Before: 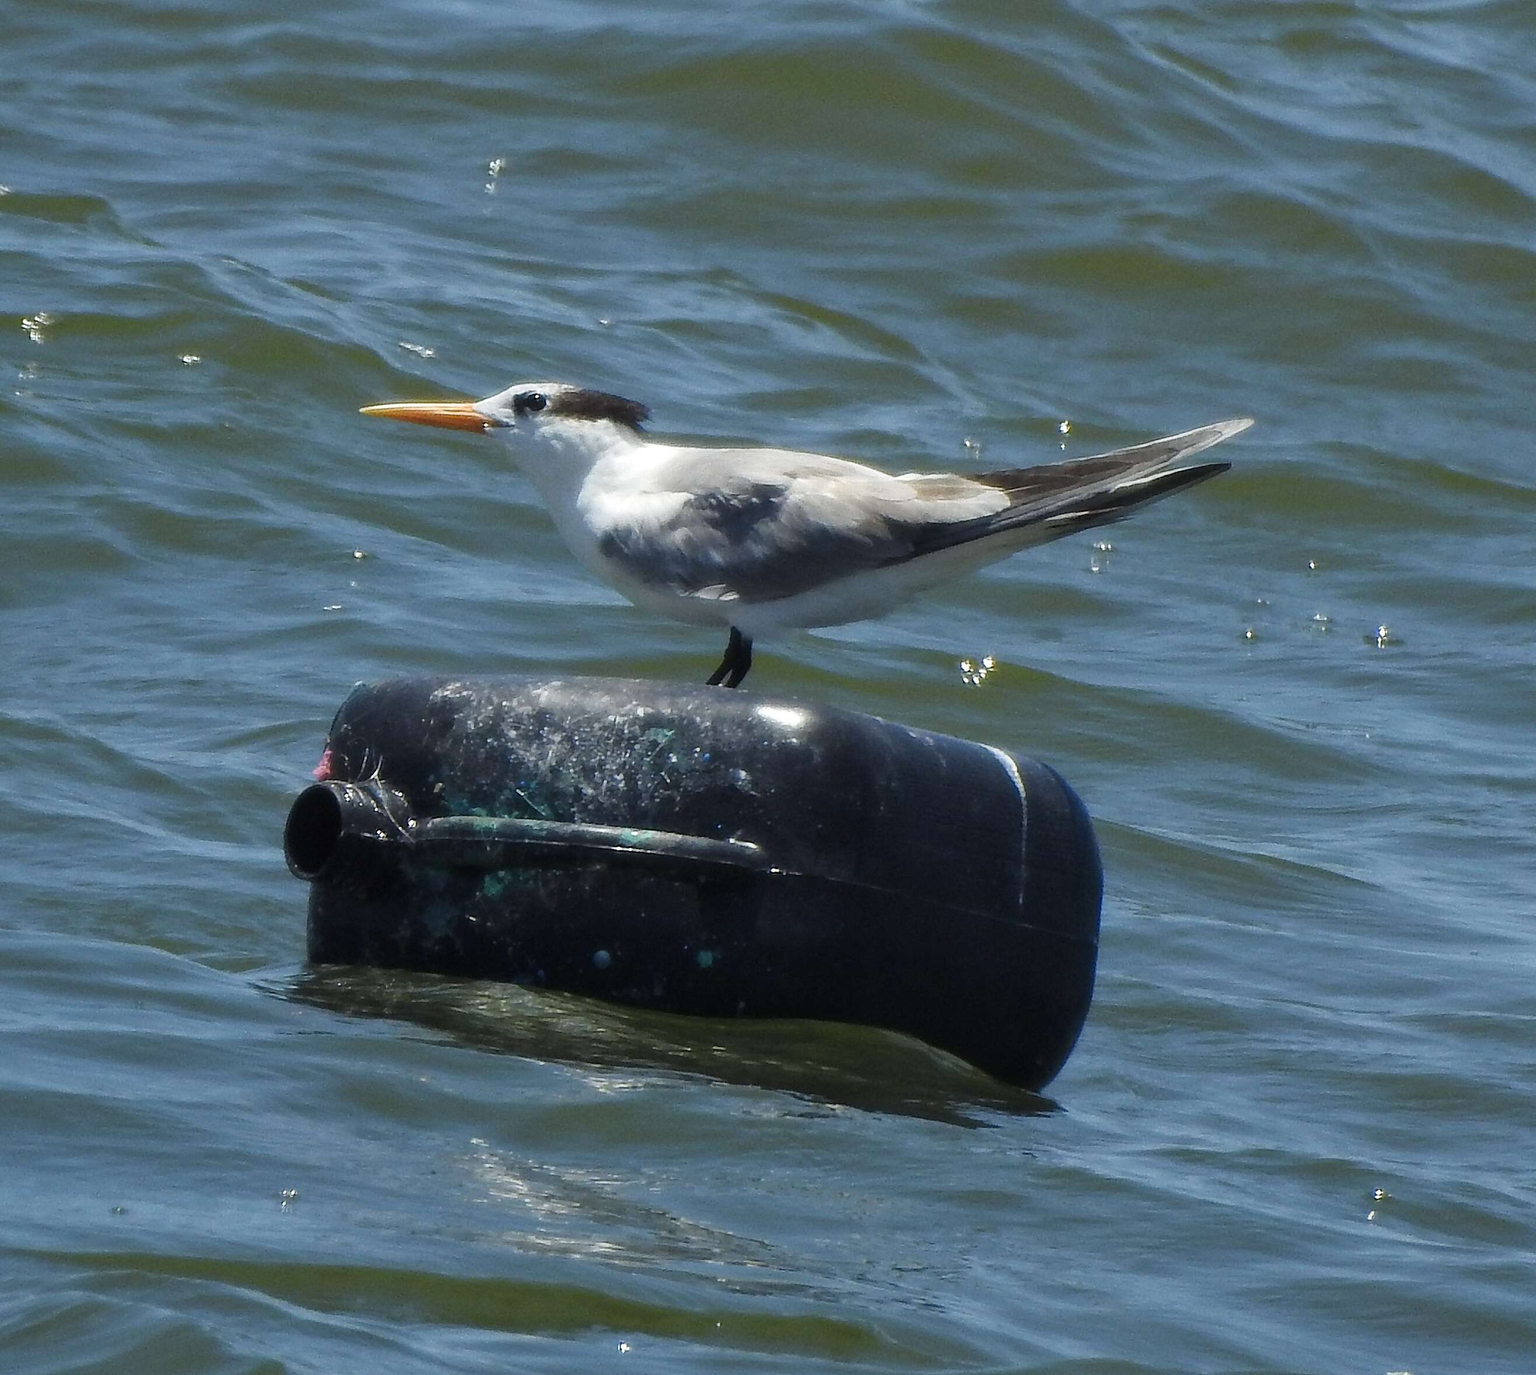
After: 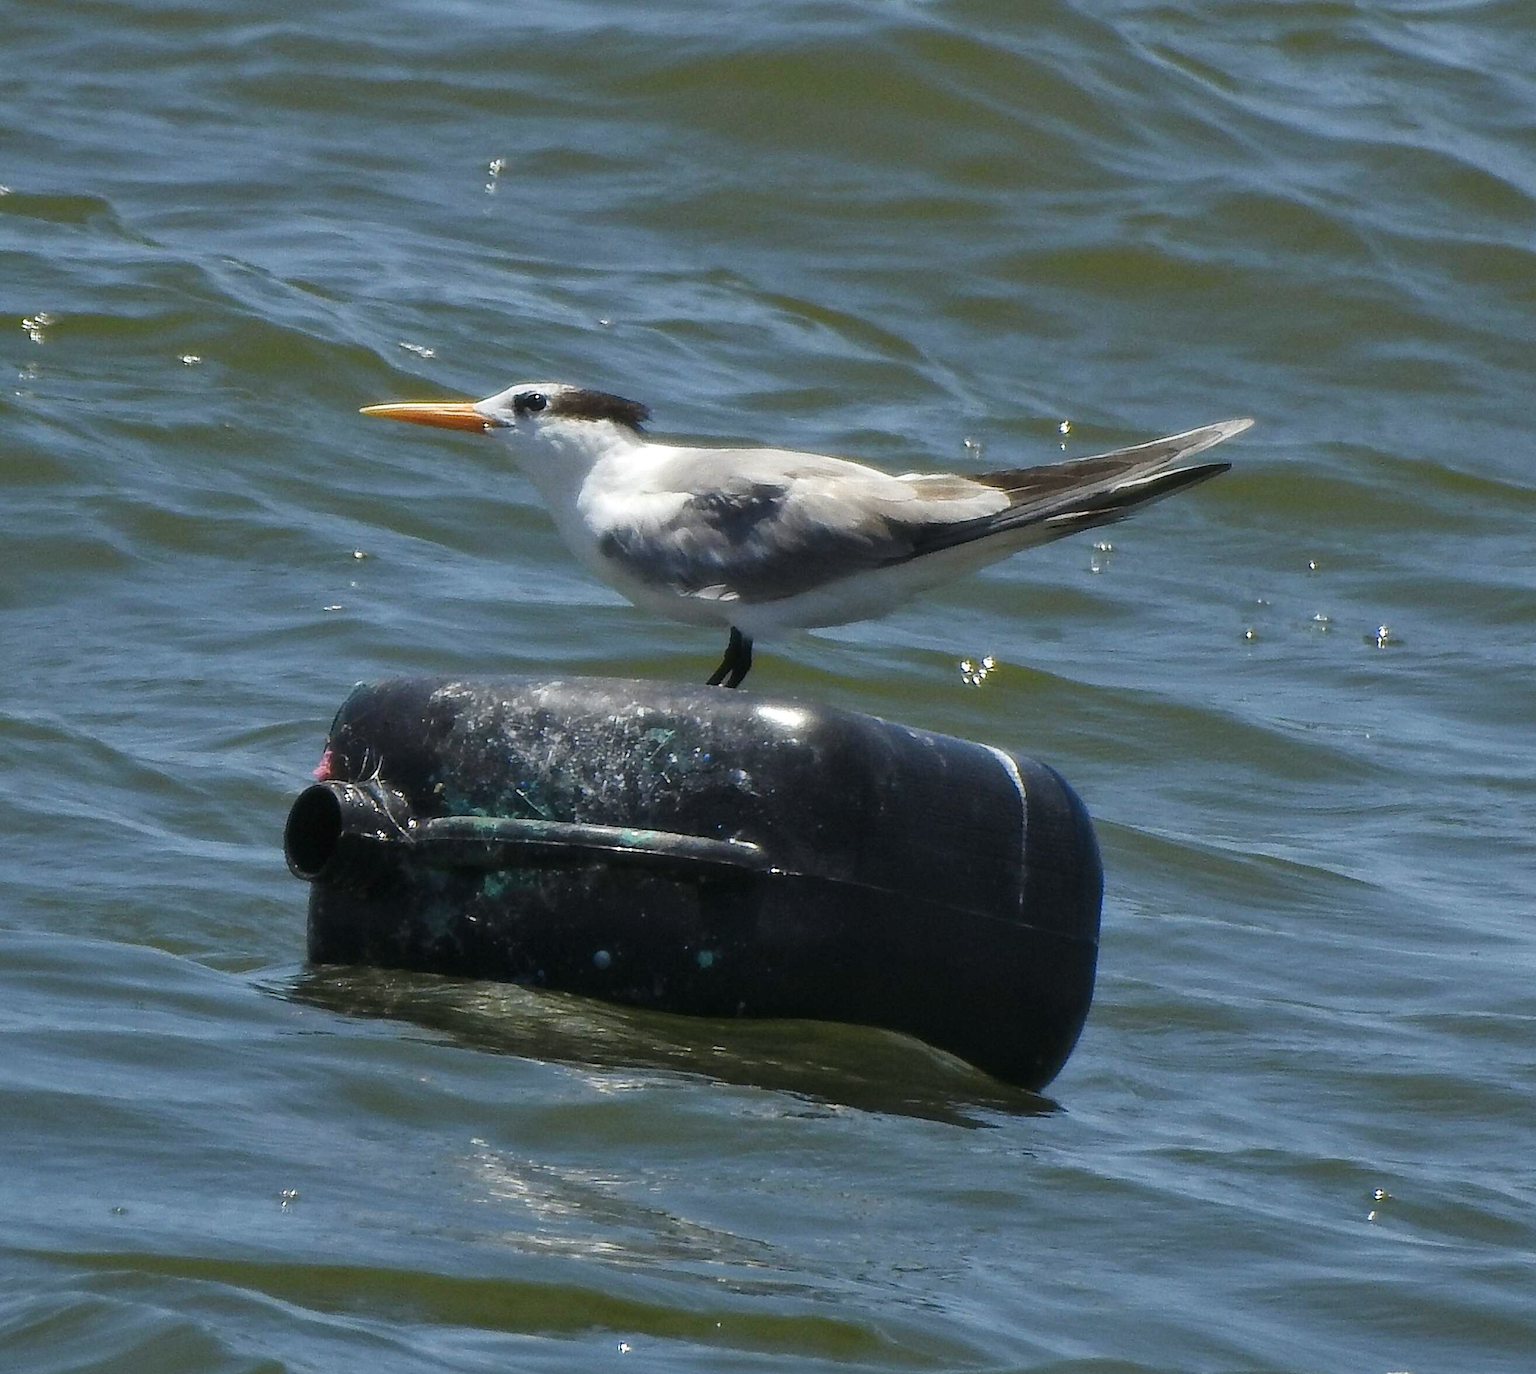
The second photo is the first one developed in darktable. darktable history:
color balance: mode lift, gamma, gain (sRGB), lift [1, 0.99, 1.01, 0.992], gamma [1, 1.037, 0.974, 0.963]
shadows and highlights: radius 108.52, shadows 23.73, highlights -59.32, low approximation 0.01, soften with gaussian
